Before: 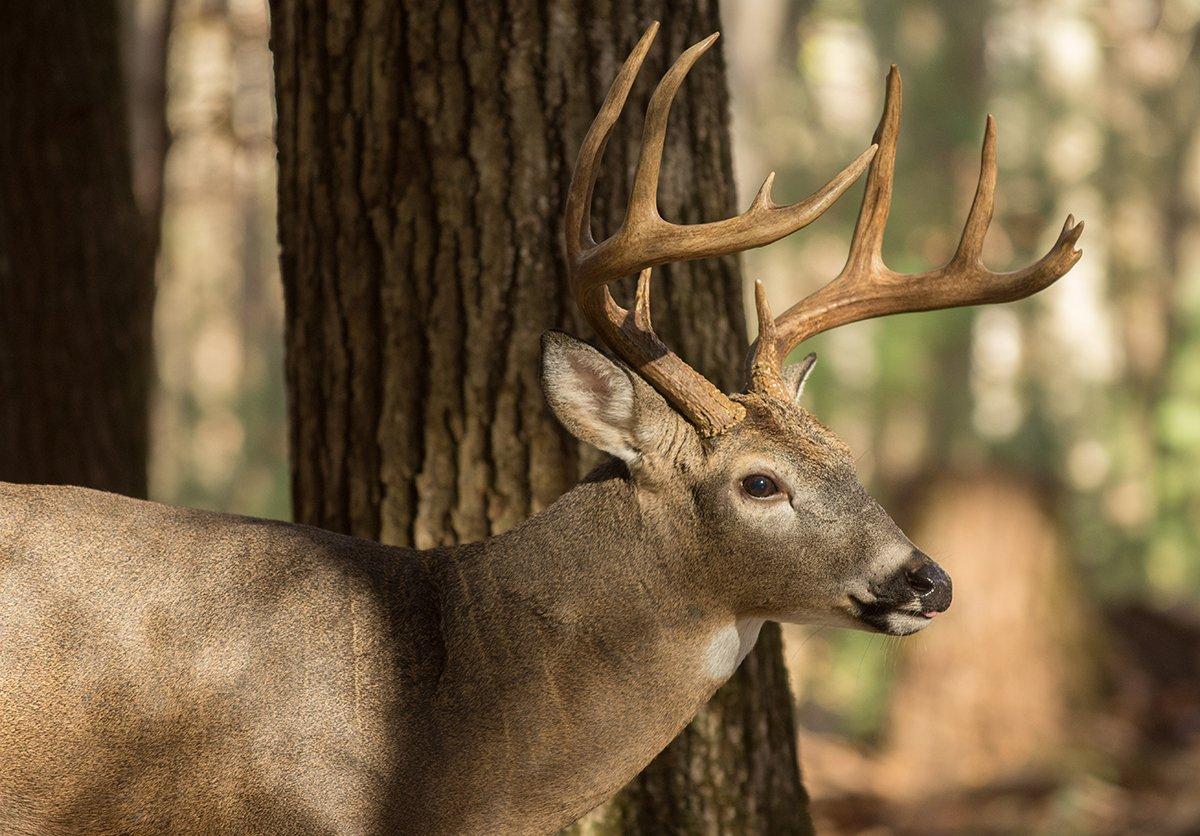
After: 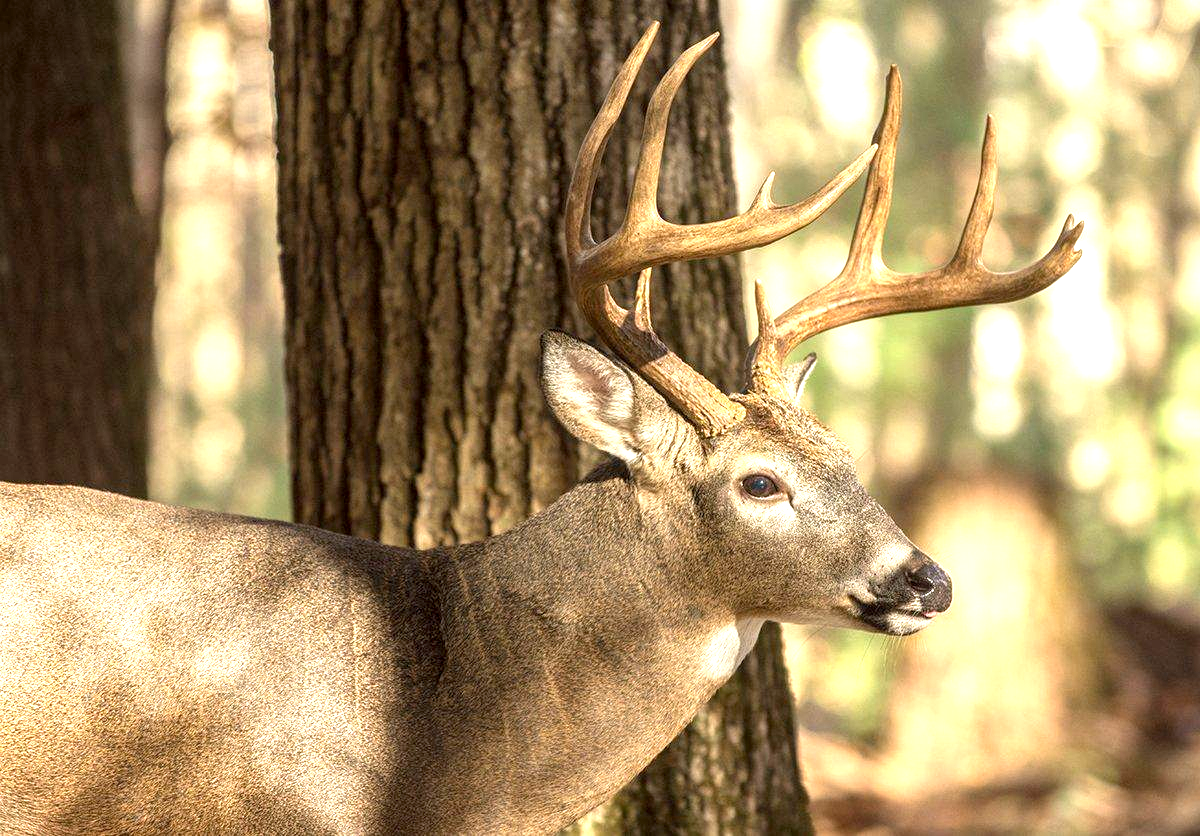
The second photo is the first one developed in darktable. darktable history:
local contrast: on, module defaults
exposure: black level correction 0.001, exposure 1.311 EV, compensate exposure bias true, compensate highlight preservation false
